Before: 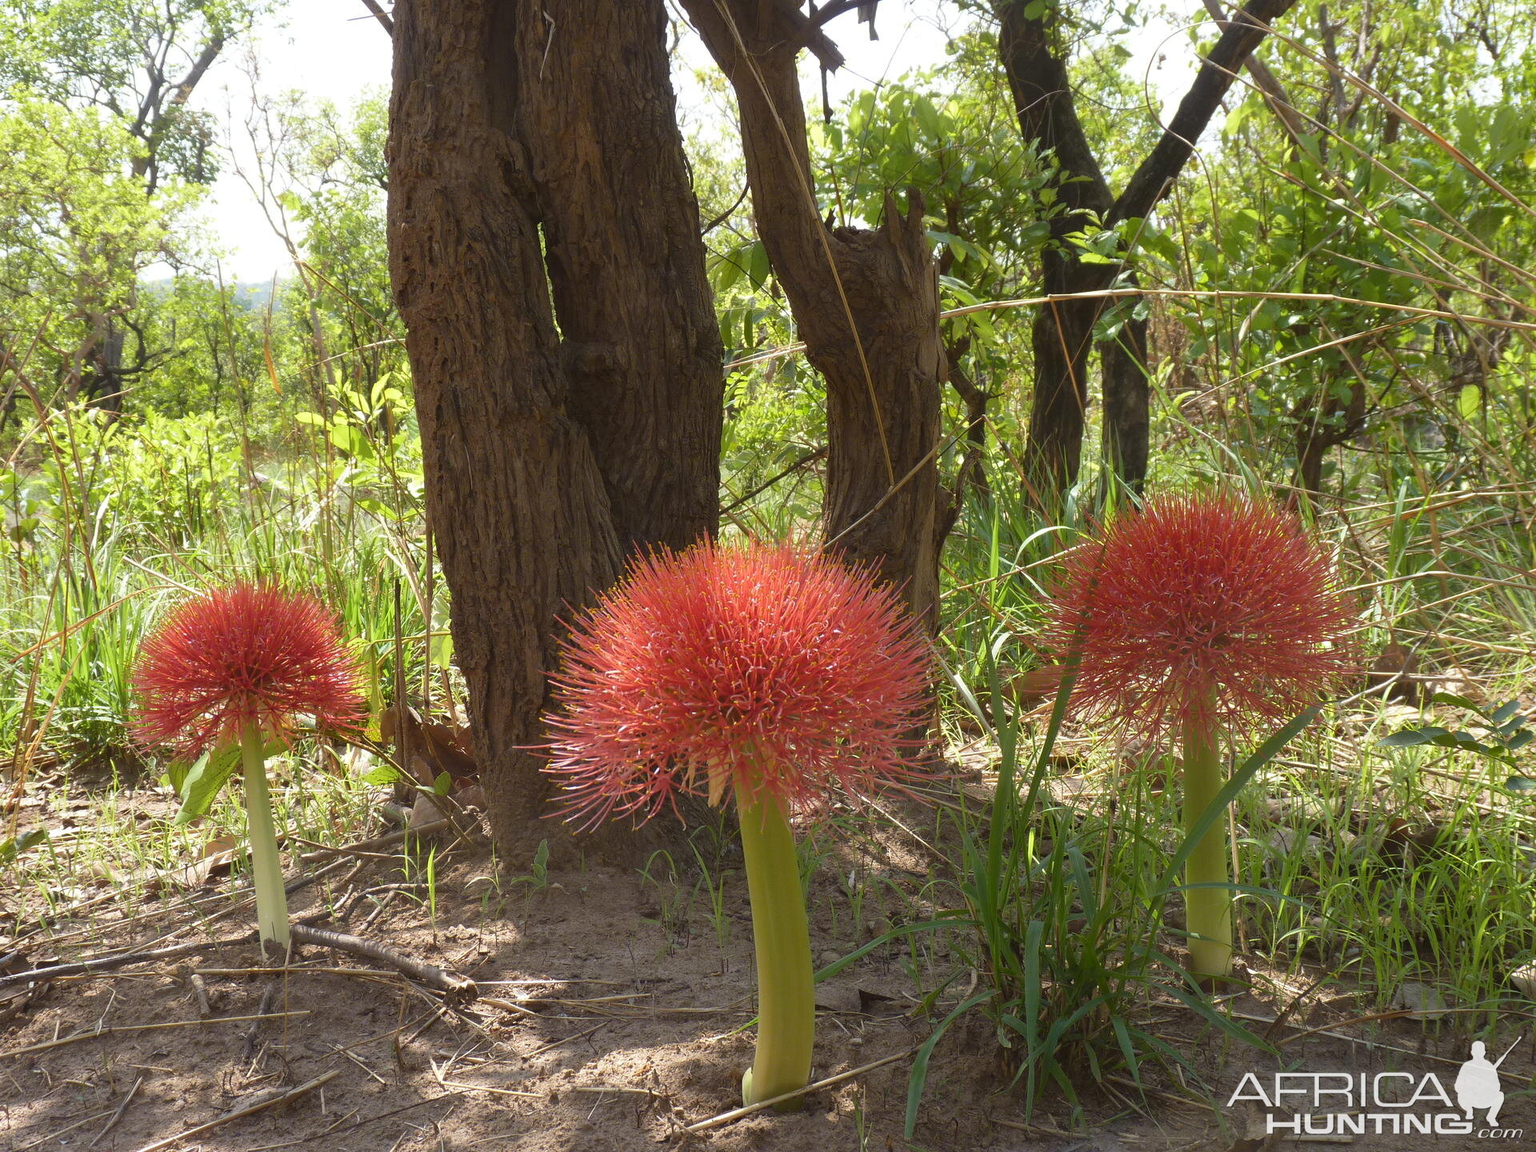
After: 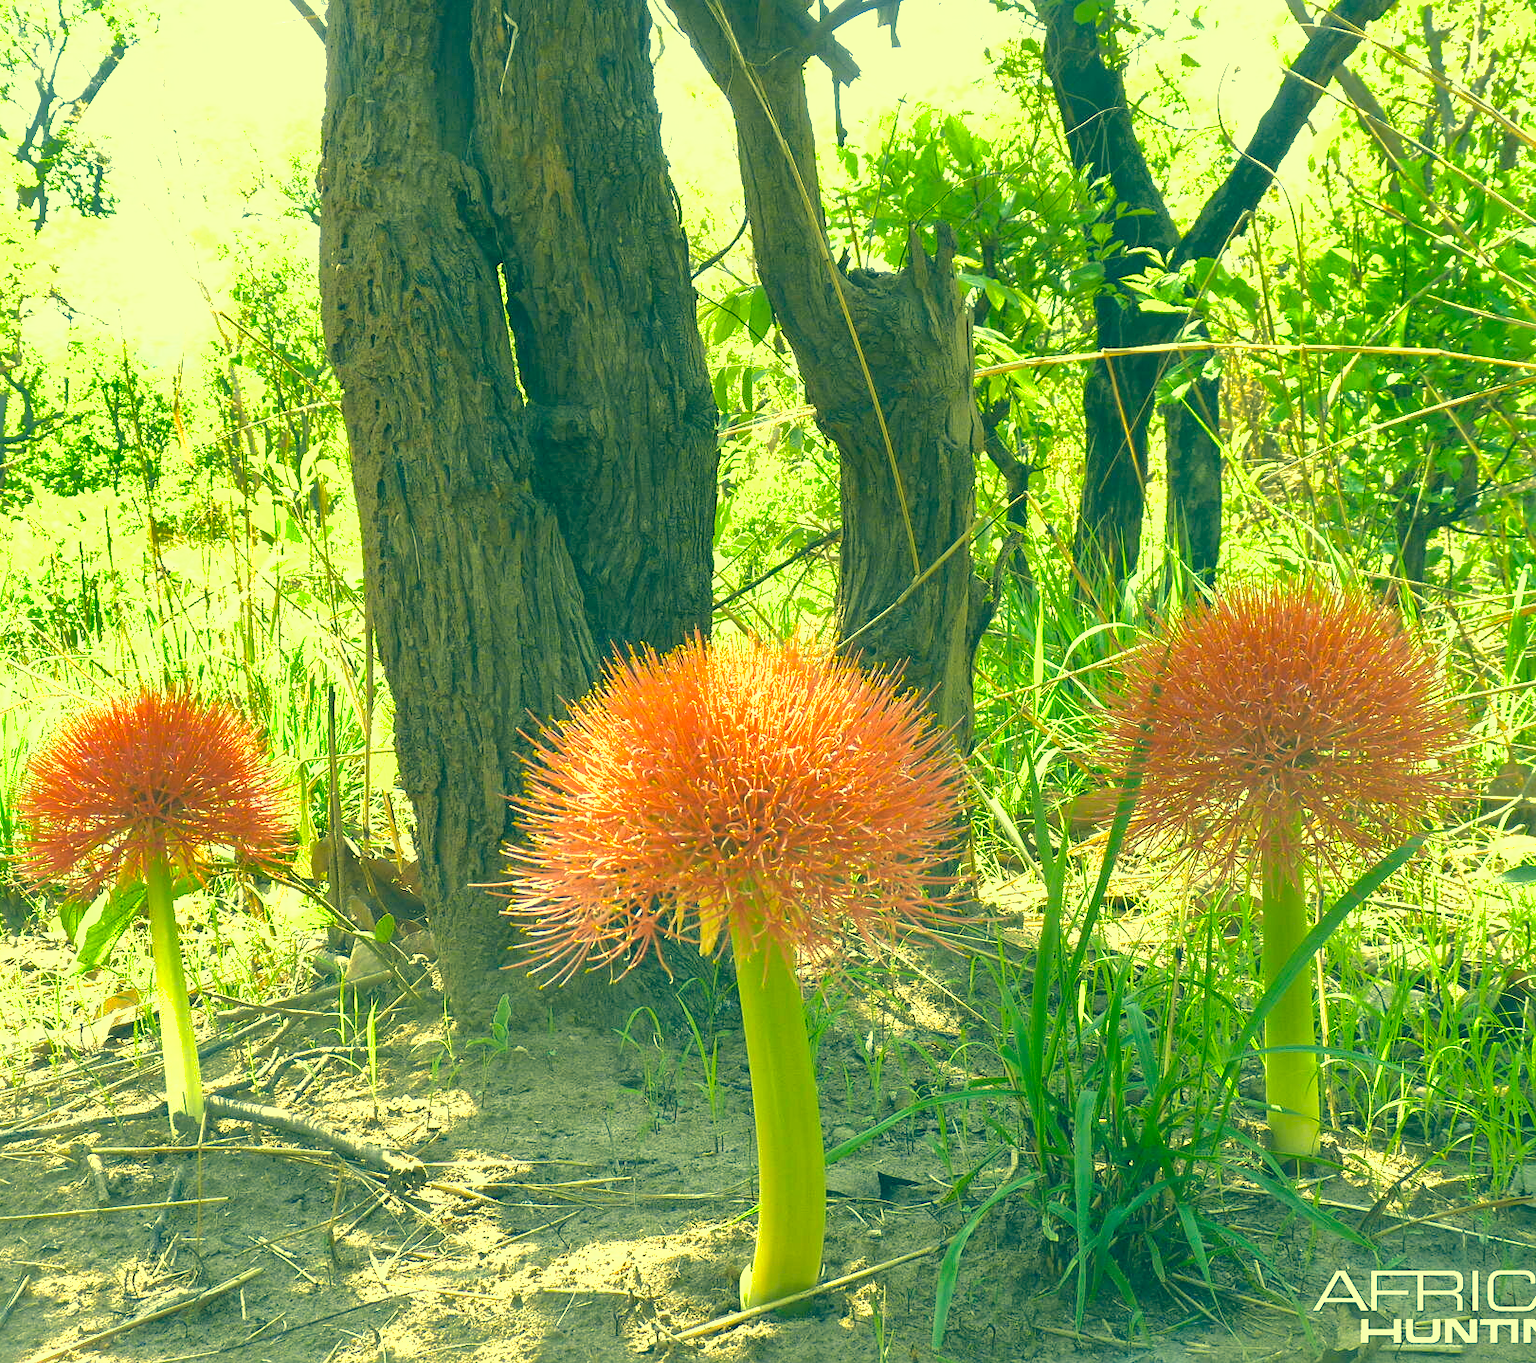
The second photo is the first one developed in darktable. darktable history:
exposure: black level correction 0, exposure 1.665 EV, compensate highlight preservation false
sharpen: amount 0.217
crop: left 7.665%, right 7.87%
shadows and highlights: shadows 39.53, highlights -59.99
tone equalizer: edges refinement/feathering 500, mask exposure compensation -1.57 EV, preserve details no
color correction: highlights a* -15.77, highlights b* 40, shadows a* -39.44, shadows b* -25.91
